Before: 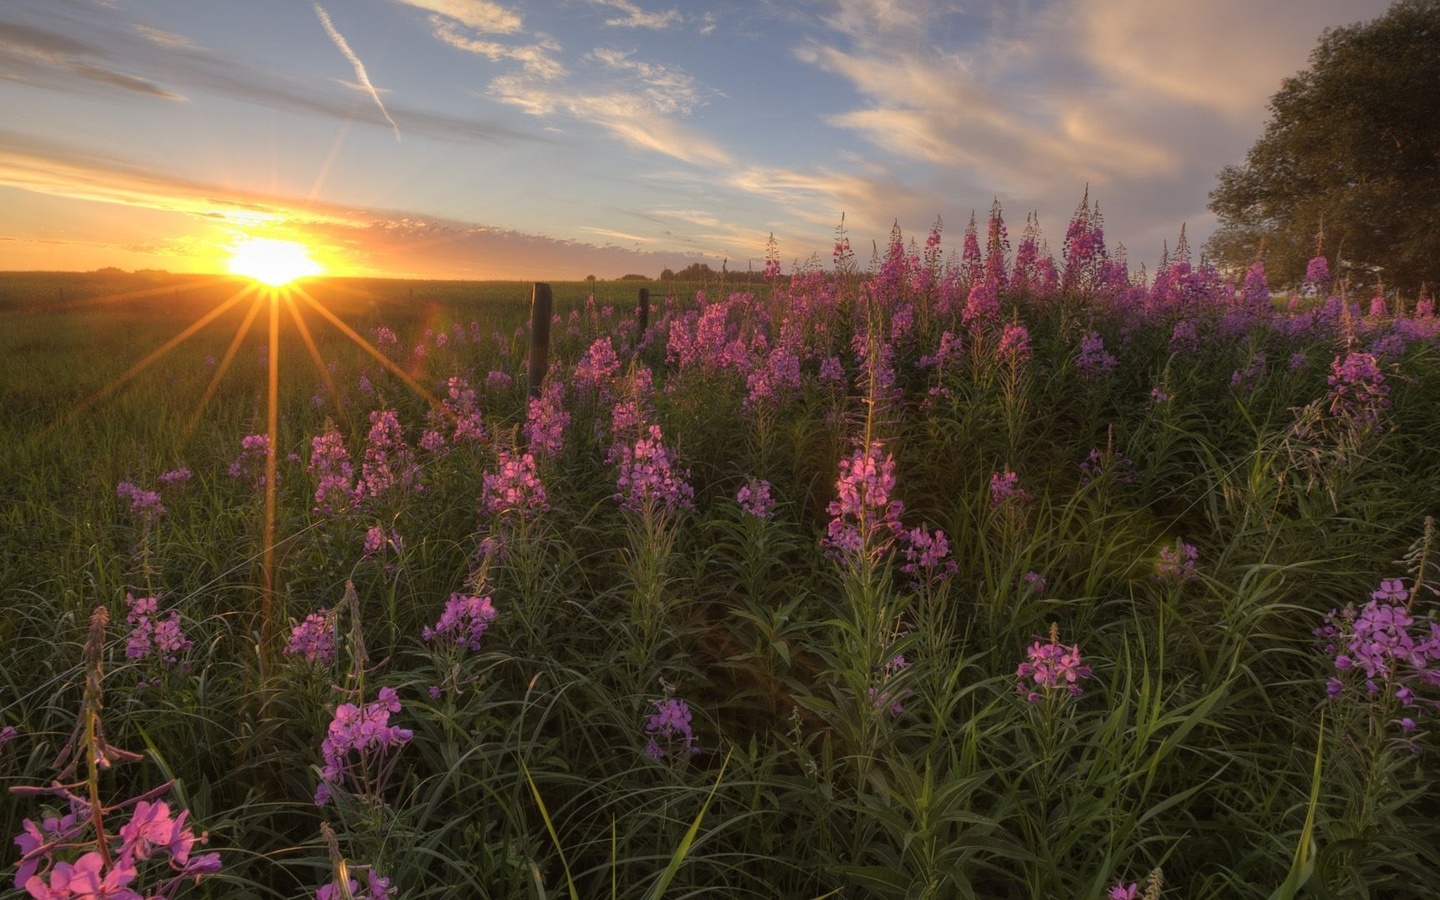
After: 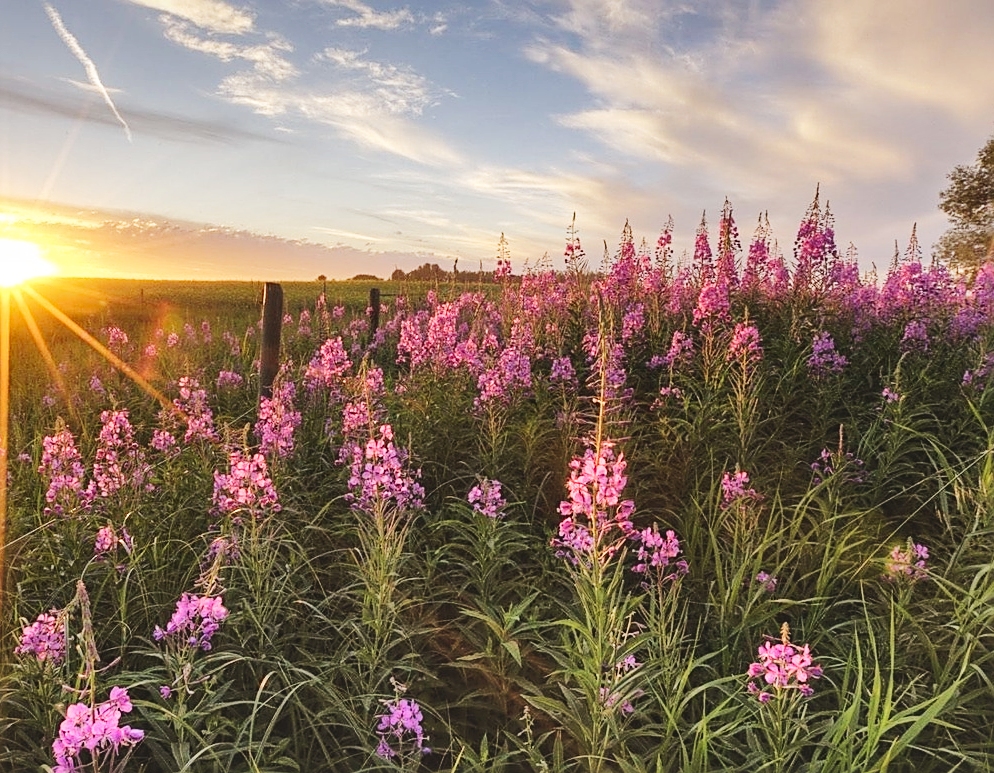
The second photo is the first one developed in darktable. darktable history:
exposure: black level correction -0.015, exposure -0.127 EV, compensate highlight preservation false
sharpen: radius 2.537, amount 0.627
base curve: curves: ch0 [(0, 0.003) (0.001, 0.002) (0.006, 0.004) (0.02, 0.022) (0.048, 0.086) (0.094, 0.234) (0.162, 0.431) (0.258, 0.629) (0.385, 0.8) (0.548, 0.918) (0.751, 0.988) (1, 1)], preserve colors none
tone curve: curves: ch0 [(0, 0) (0.003, 0.002) (0.011, 0.009) (0.025, 0.019) (0.044, 0.031) (0.069, 0.044) (0.1, 0.061) (0.136, 0.087) (0.177, 0.127) (0.224, 0.172) (0.277, 0.226) (0.335, 0.295) (0.399, 0.367) (0.468, 0.445) (0.543, 0.536) (0.623, 0.626) (0.709, 0.717) (0.801, 0.806) (0.898, 0.889) (1, 1)], color space Lab, independent channels, preserve colors none
crop: left 18.692%, right 12.254%, bottom 14.023%
shadows and highlights: shadows 59.61, highlights -60.24, soften with gaussian
